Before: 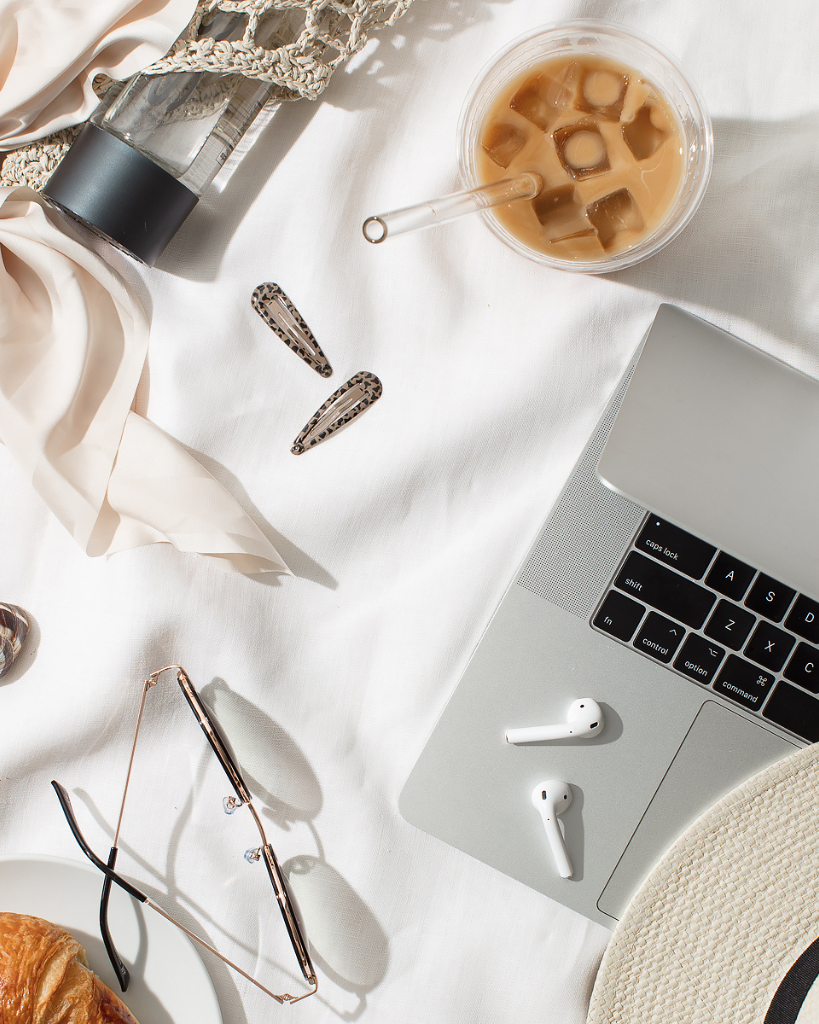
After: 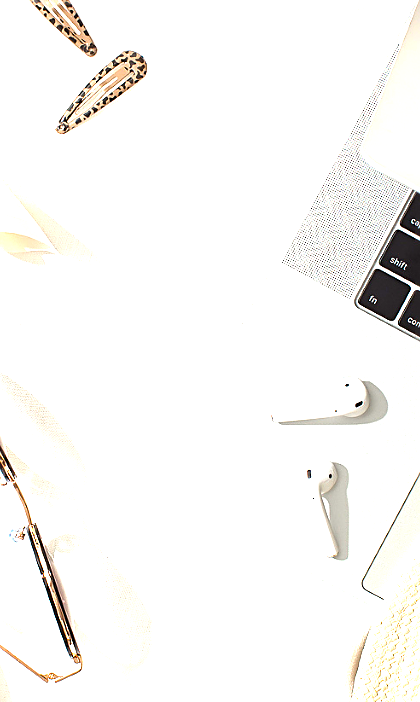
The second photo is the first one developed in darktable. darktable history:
crop and rotate: left 28.774%, top 31.445%, right 19.859%
exposure: black level correction 0, exposure 1.467 EV, compensate highlight preservation false
color balance rgb: perceptual saturation grading › global saturation 29.436%, global vibrance 34.396%
sharpen: on, module defaults
